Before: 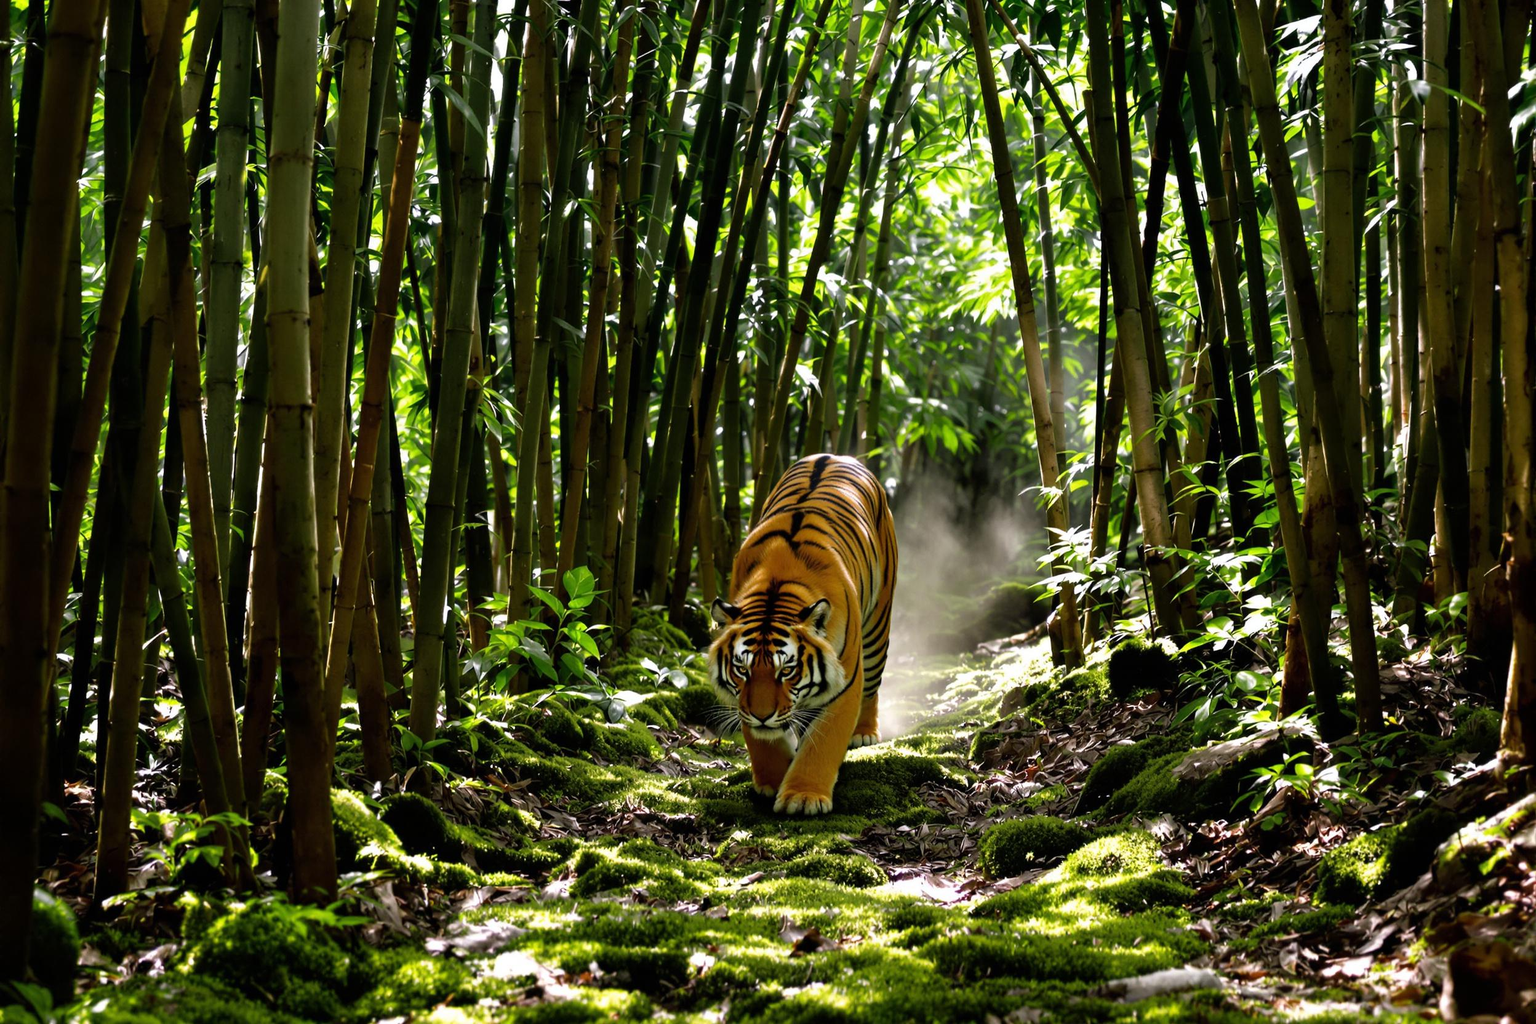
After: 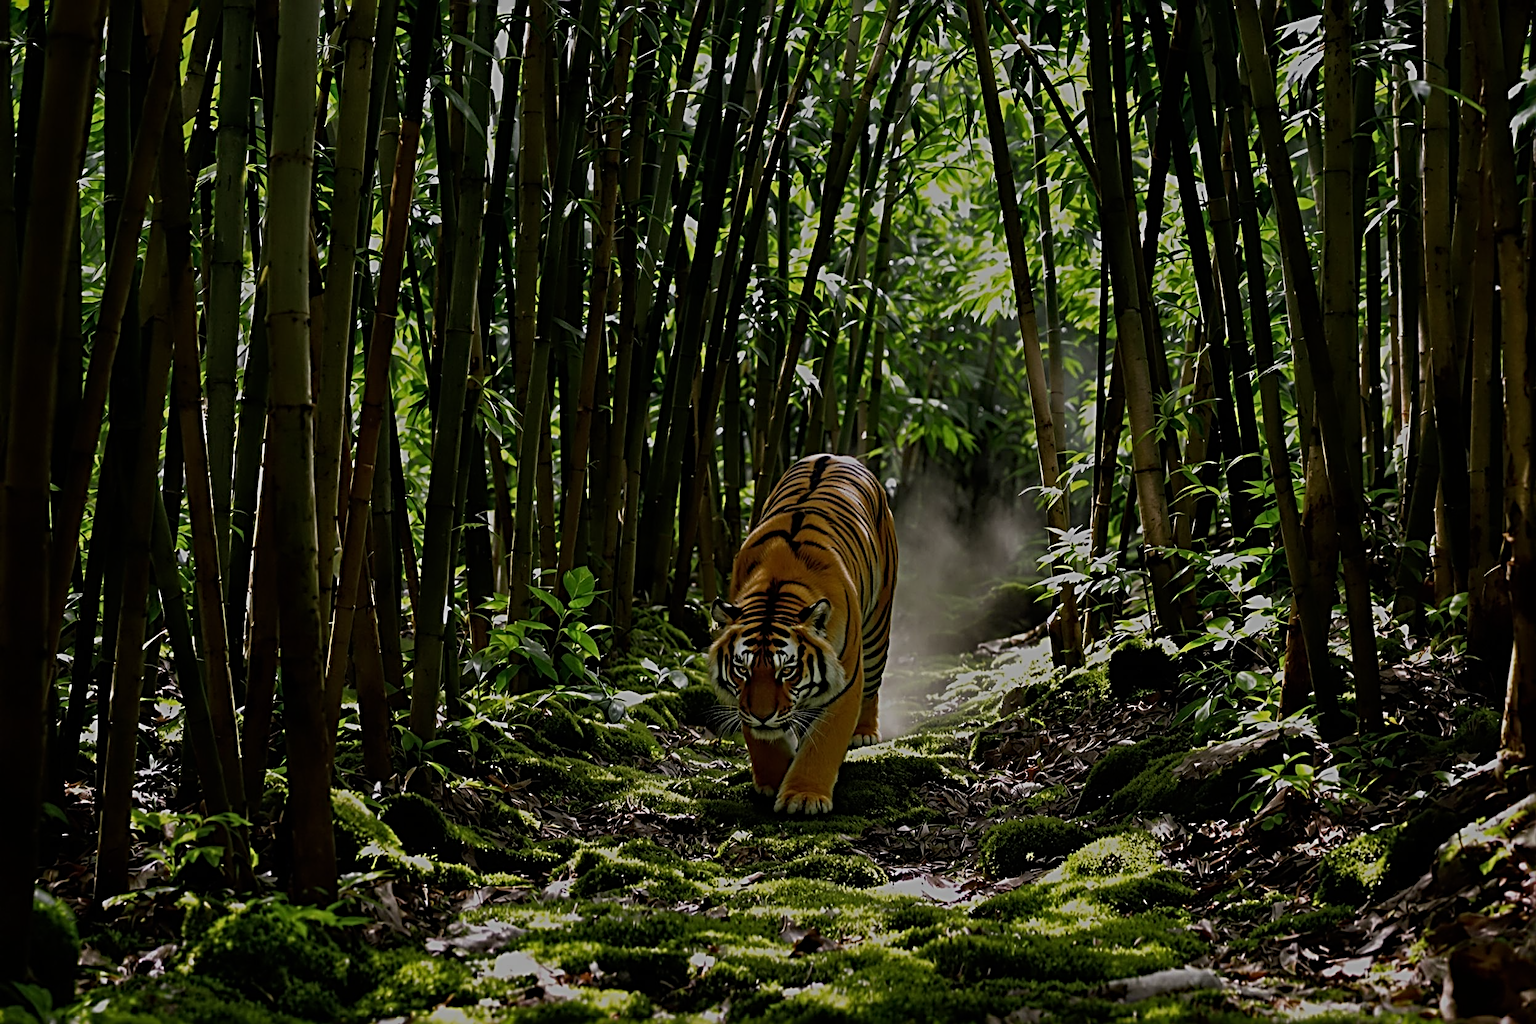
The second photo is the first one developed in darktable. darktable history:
exposure: exposure -1.493 EV, compensate highlight preservation false
sharpen: radius 3.739, amount 0.929
